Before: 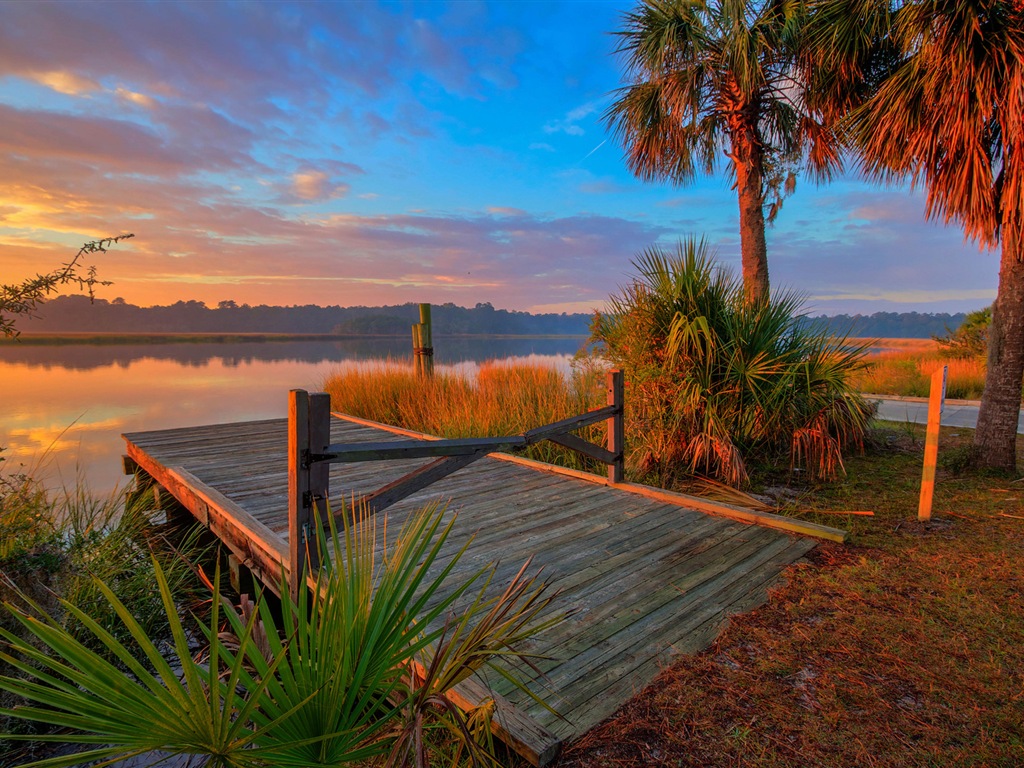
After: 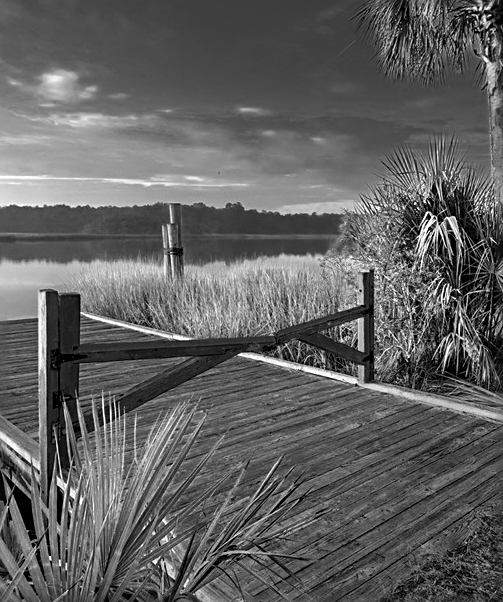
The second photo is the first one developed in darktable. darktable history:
sharpen: radius 2.531, amount 0.618
crop and rotate: angle 0.018°, left 24.454%, top 13.051%, right 26.36%, bottom 8.575%
color zones: curves: ch0 [(0, 0.554) (0.146, 0.662) (0.293, 0.86) (0.503, 0.774) (0.637, 0.106) (0.74, 0.072) (0.866, 0.488) (0.998, 0.569)]; ch1 [(0, 0) (0.143, 0) (0.286, 0) (0.429, 0) (0.571, 0) (0.714, 0) (0.857, 0)]
